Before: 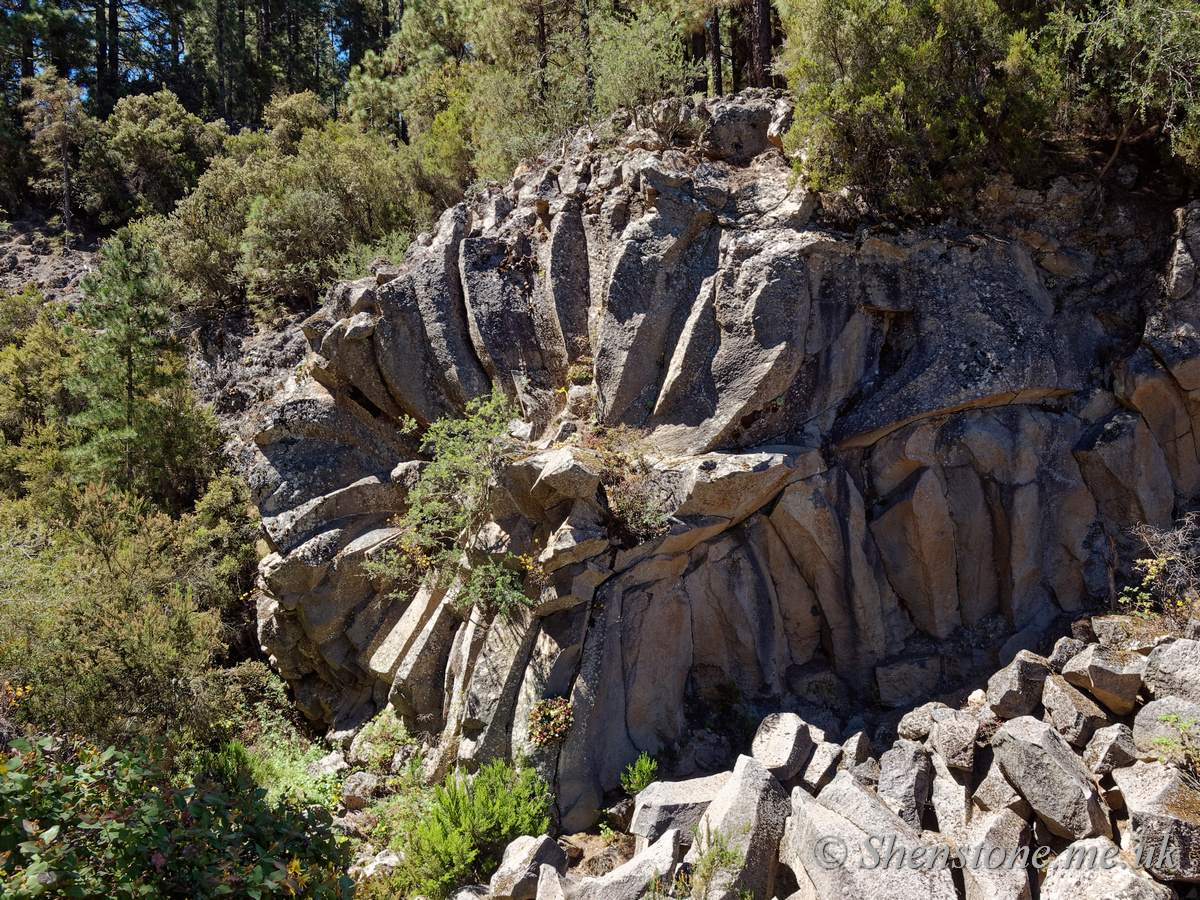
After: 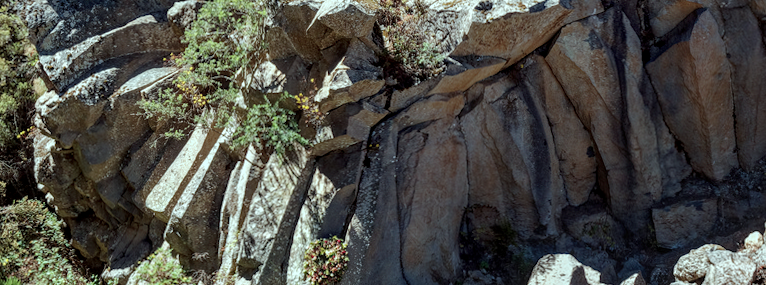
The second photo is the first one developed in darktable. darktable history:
local contrast: detail 130%
crop: left 18.091%, top 51.13%, right 17.525%, bottom 16.85%
white balance: red 1.029, blue 0.92
color correction: highlights a* -11.71, highlights b* -15.58
rotate and perspective: rotation 0.192°, lens shift (horizontal) -0.015, crop left 0.005, crop right 0.996, crop top 0.006, crop bottom 0.99
